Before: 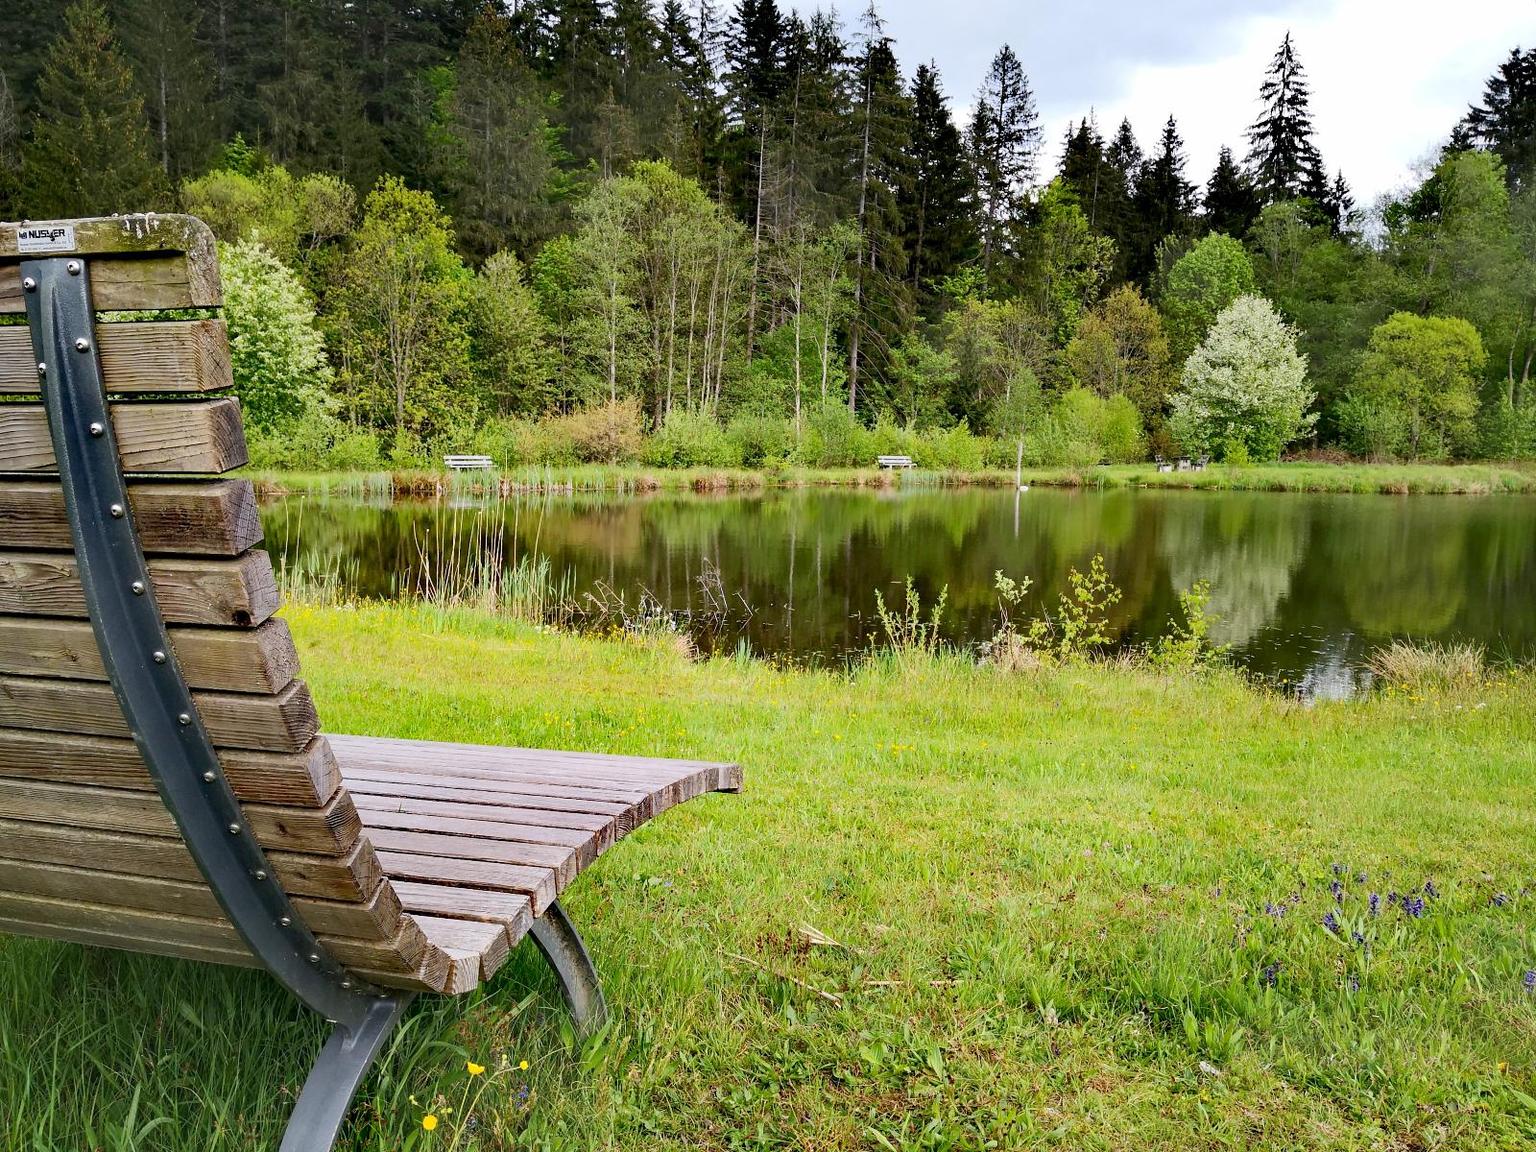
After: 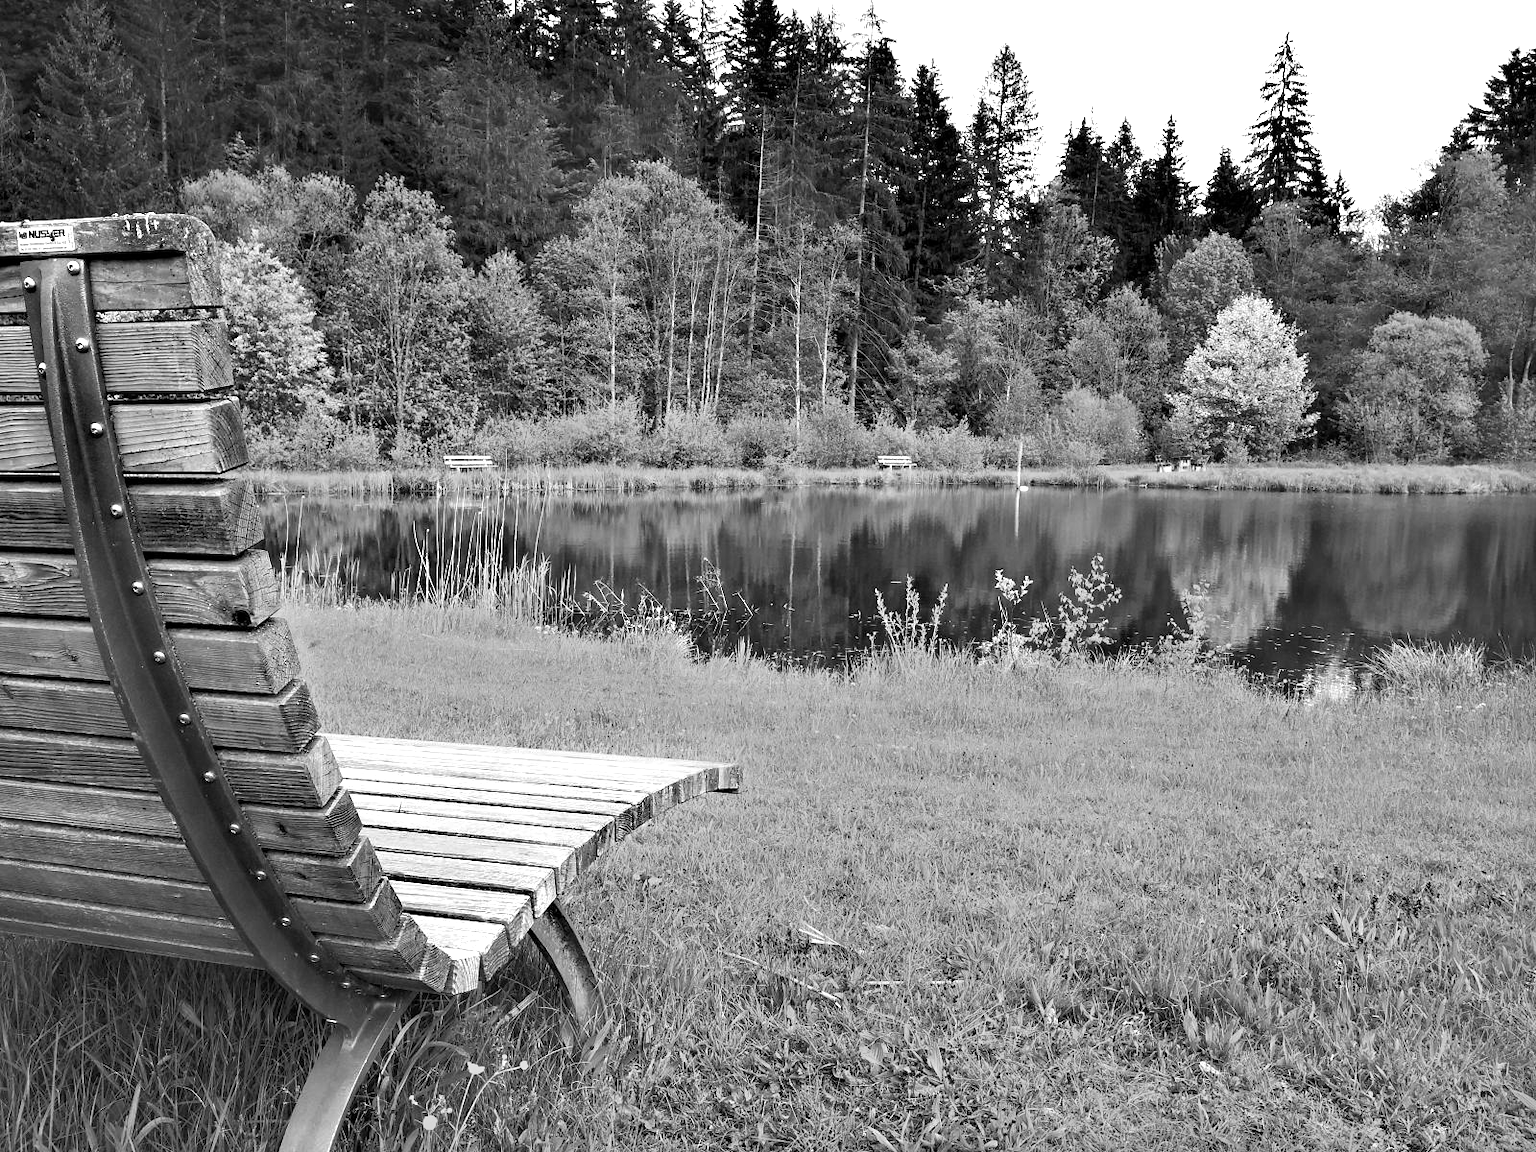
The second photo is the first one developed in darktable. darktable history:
color correction: highlights a* 19.59, highlights b* 27.49, shadows a* 3.46, shadows b* -17.28, saturation 0.73
color balance rgb: linear chroma grading › global chroma 20%, perceptual saturation grading › global saturation 65%, perceptual saturation grading › highlights 50%, perceptual saturation grading › shadows 30%, perceptual brilliance grading › global brilliance 12%, perceptual brilliance grading › highlights 15%, global vibrance 20%
monochrome: size 1
